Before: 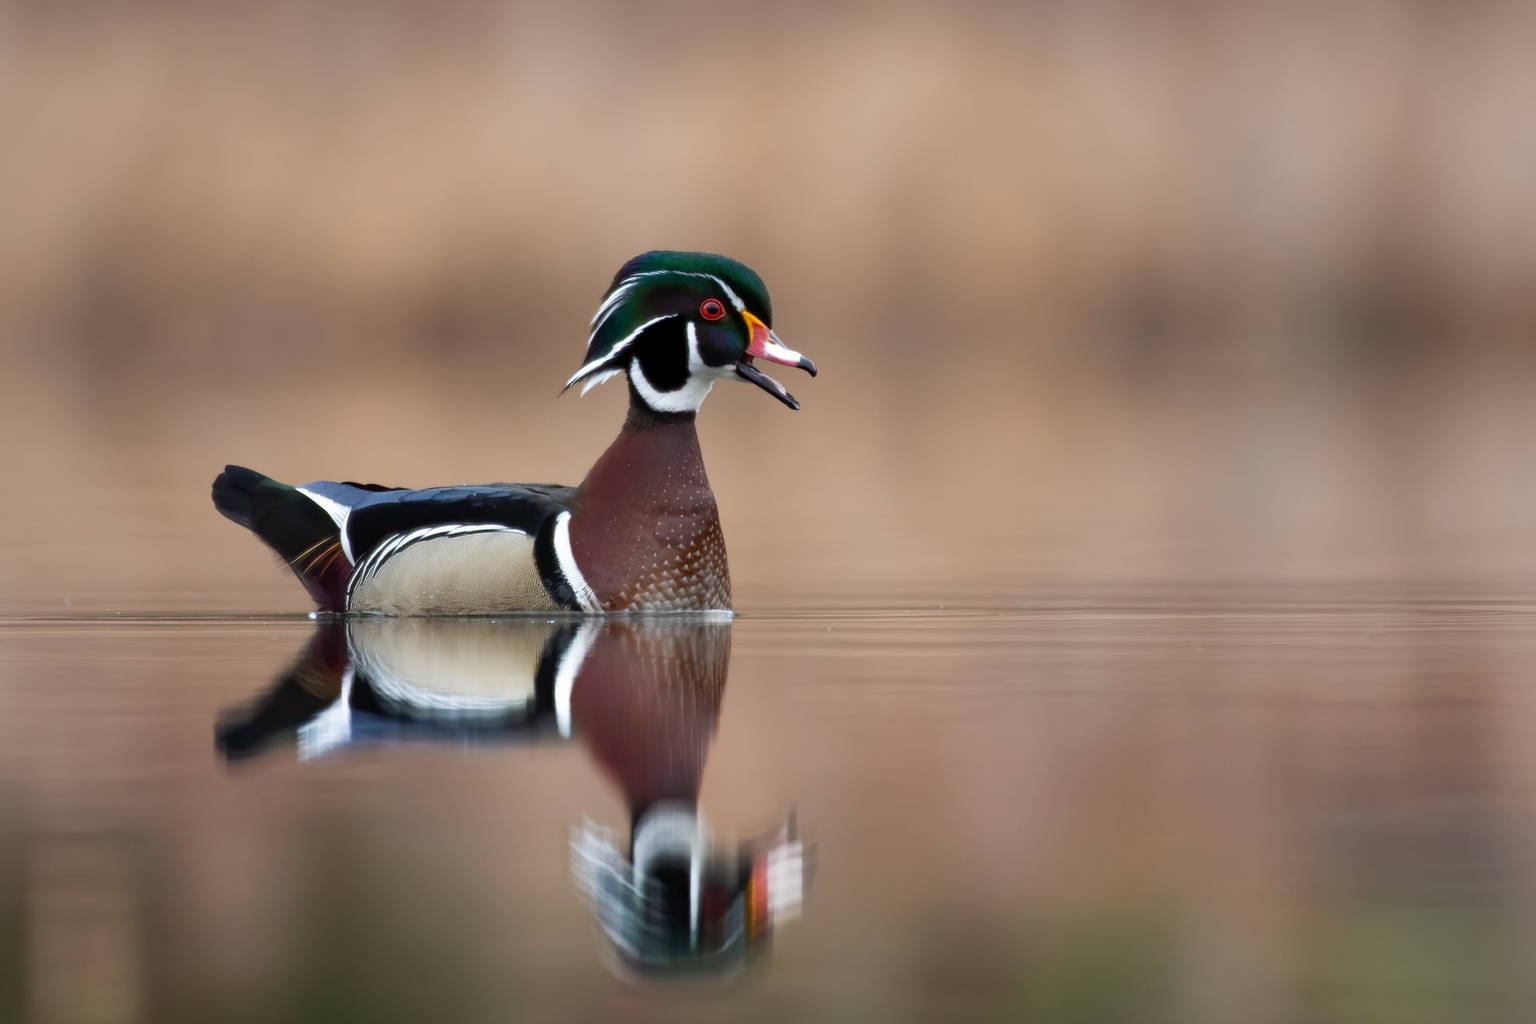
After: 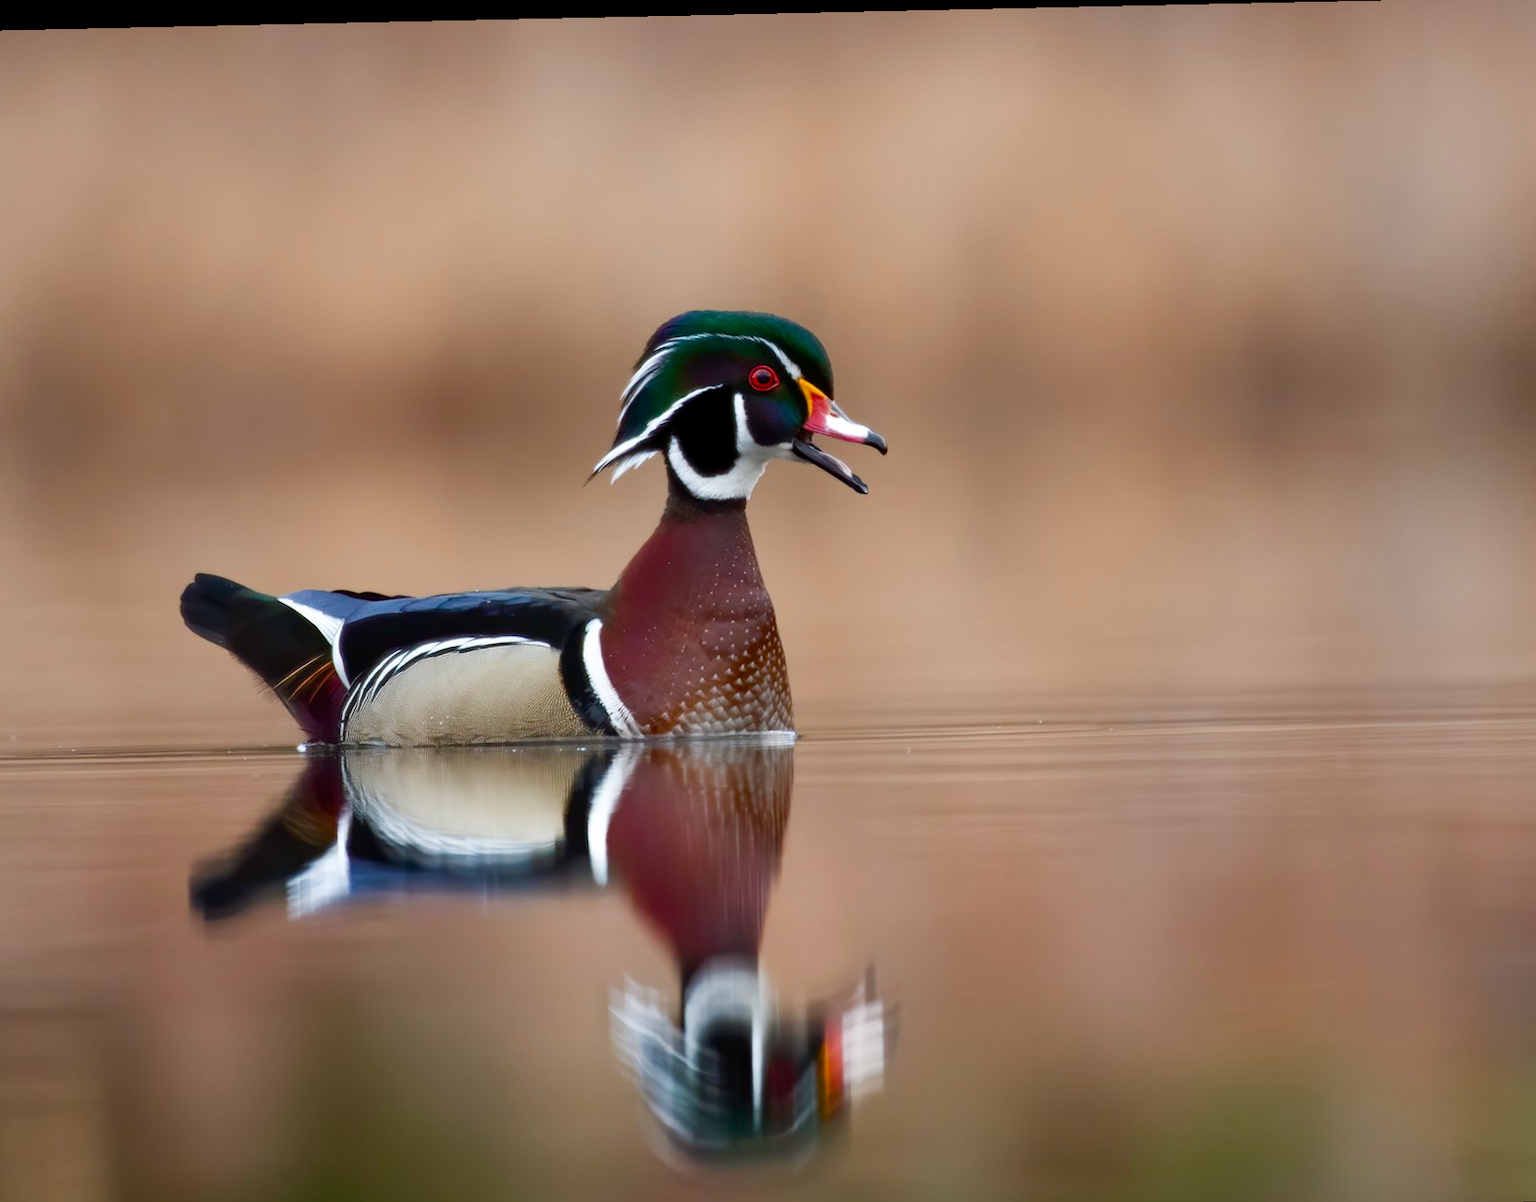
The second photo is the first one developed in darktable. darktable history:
color balance rgb: shadows lift › chroma 1.011%, shadows lift › hue 31.81°, perceptual saturation grading › global saturation 20%, perceptual saturation grading › highlights -25.085%, perceptual saturation grading › shadows 49.365%
contrast brightness saturation: contrast 0.076, saturation 0.023
crop and rotate: angle 1.25°, left 4.47%, top 0.525%, right 11.579%, bottom 2.637%
